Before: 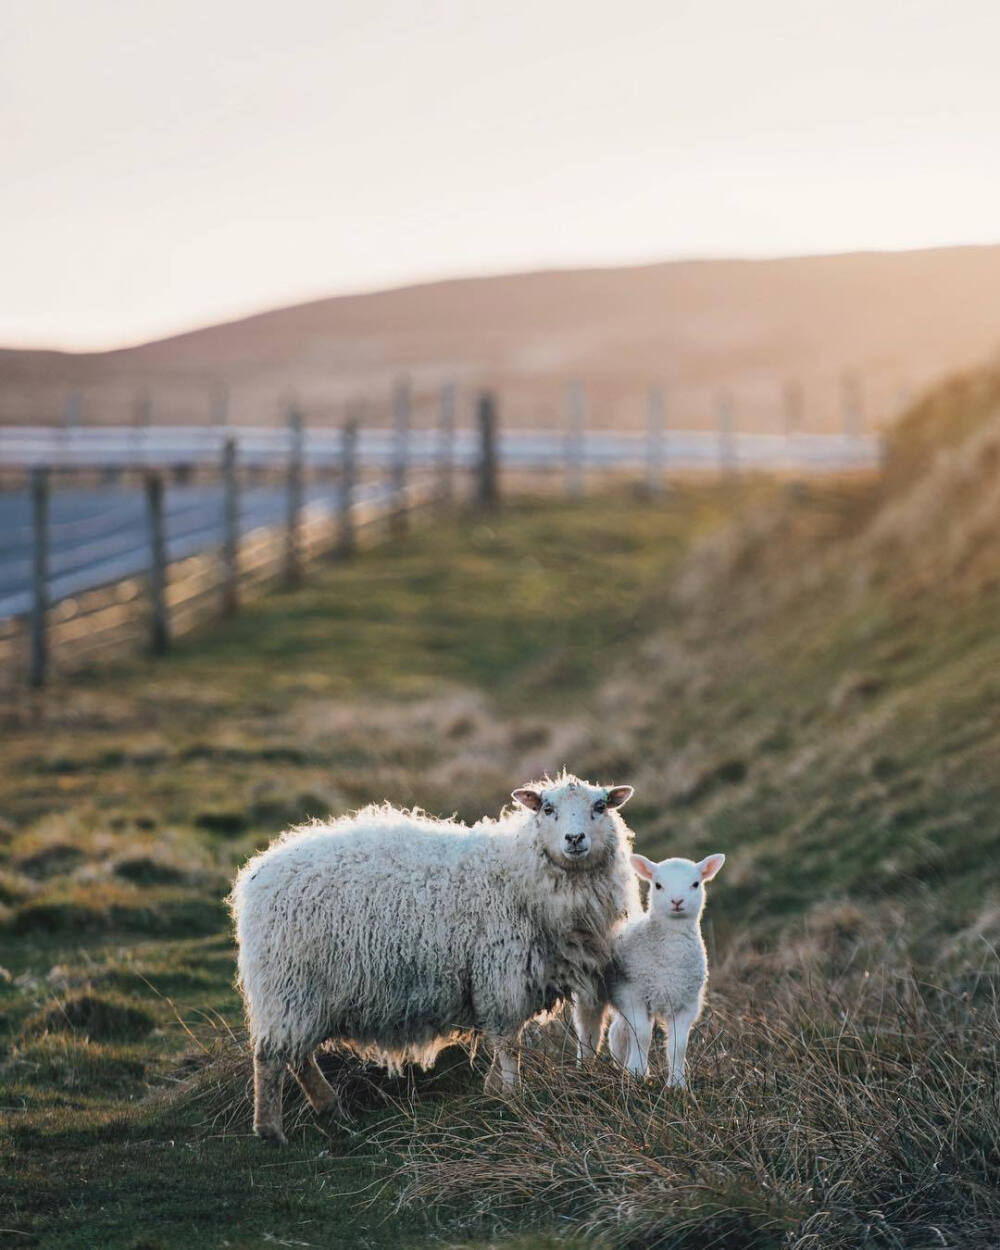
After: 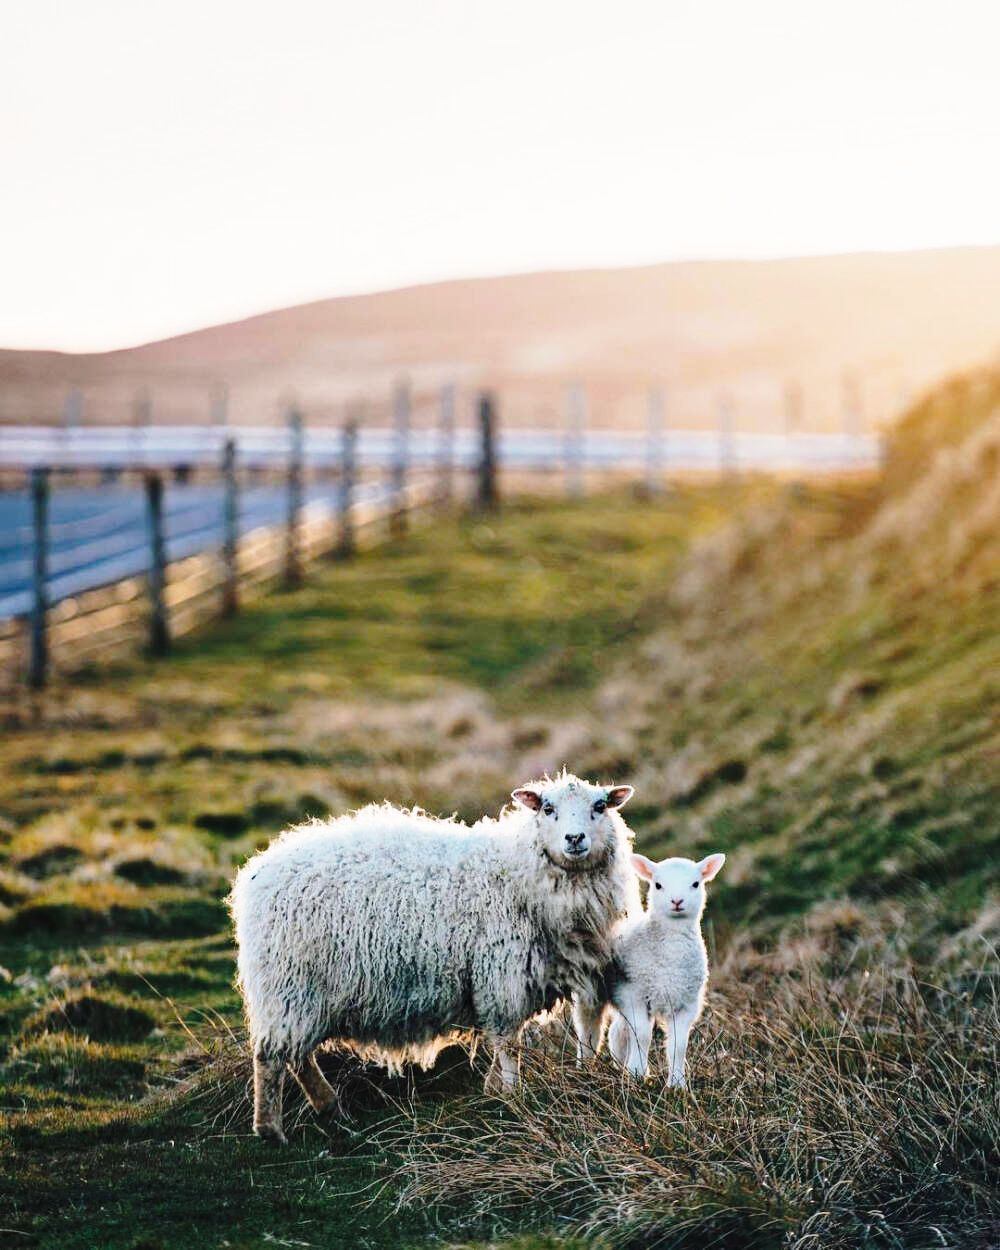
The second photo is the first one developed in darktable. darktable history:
base curve: curves: ch0 [(0, 0) (0.04, 0.03) (0.133, 0.232) (0.448, 0.748) (0.843, 0.968) (1, 1)], preserve colors none
haze removal: adaptive false
tone equalizer: smoothing diameter 24.82%, edges refinement/feathering 6.7, preserve details guided filter
